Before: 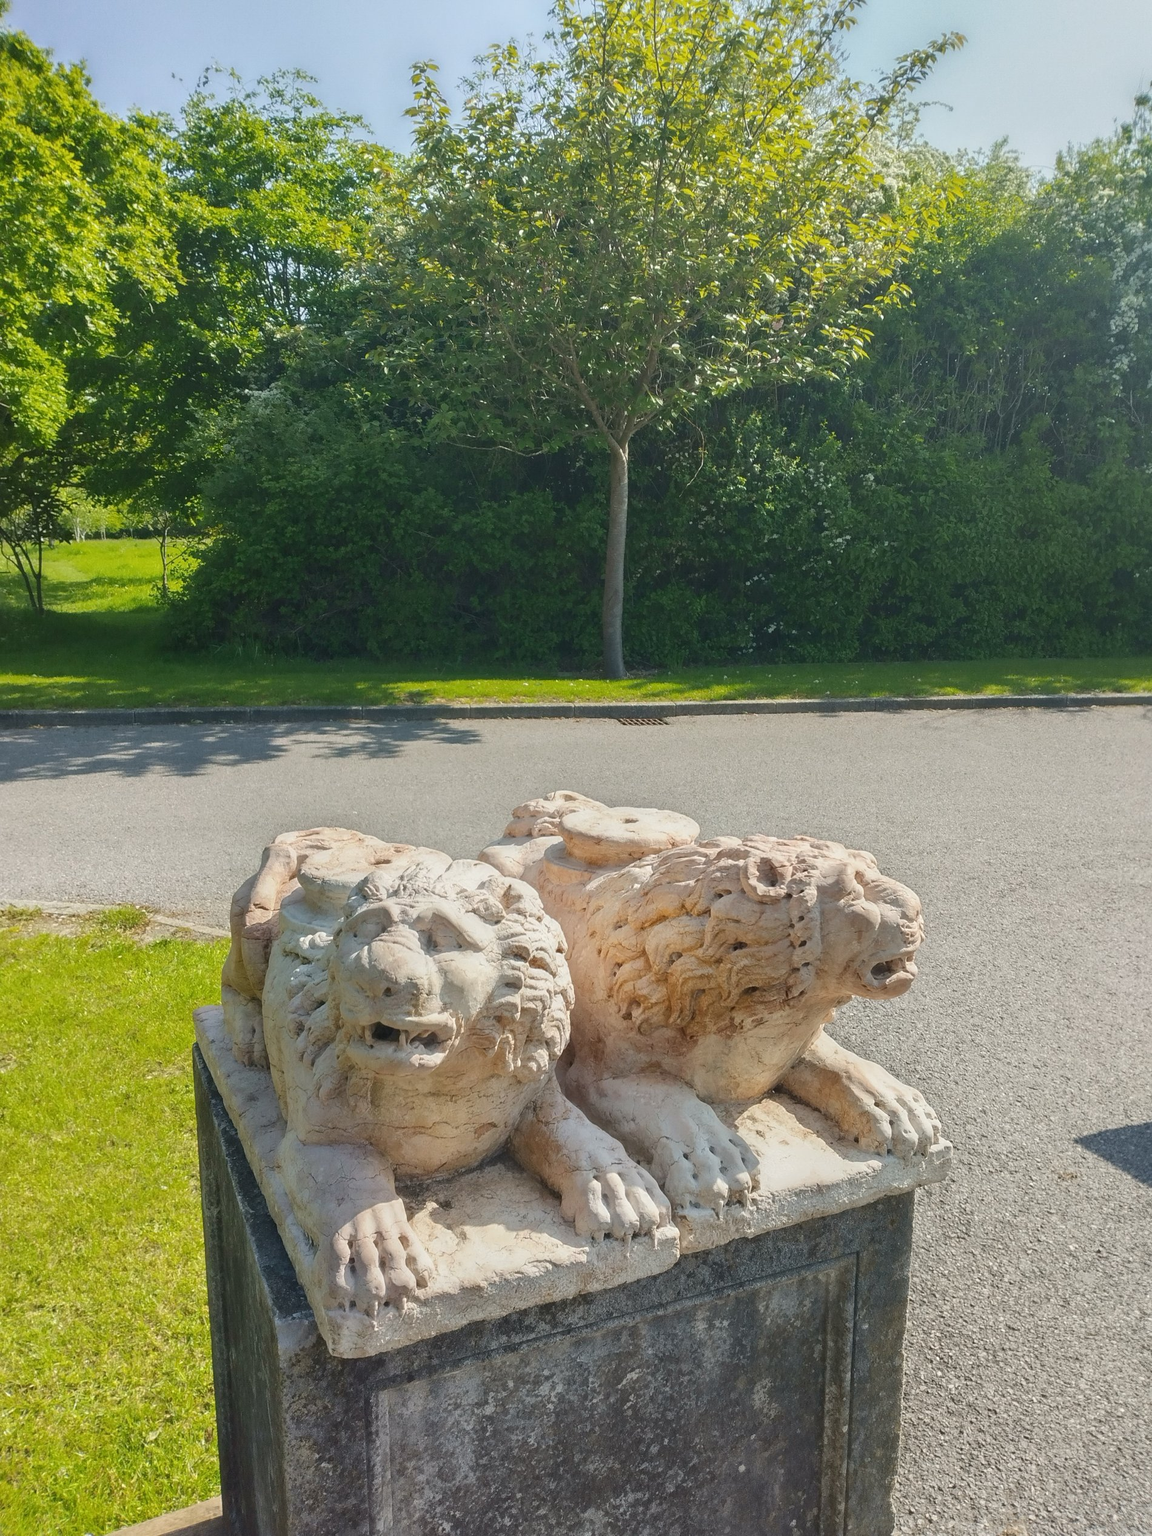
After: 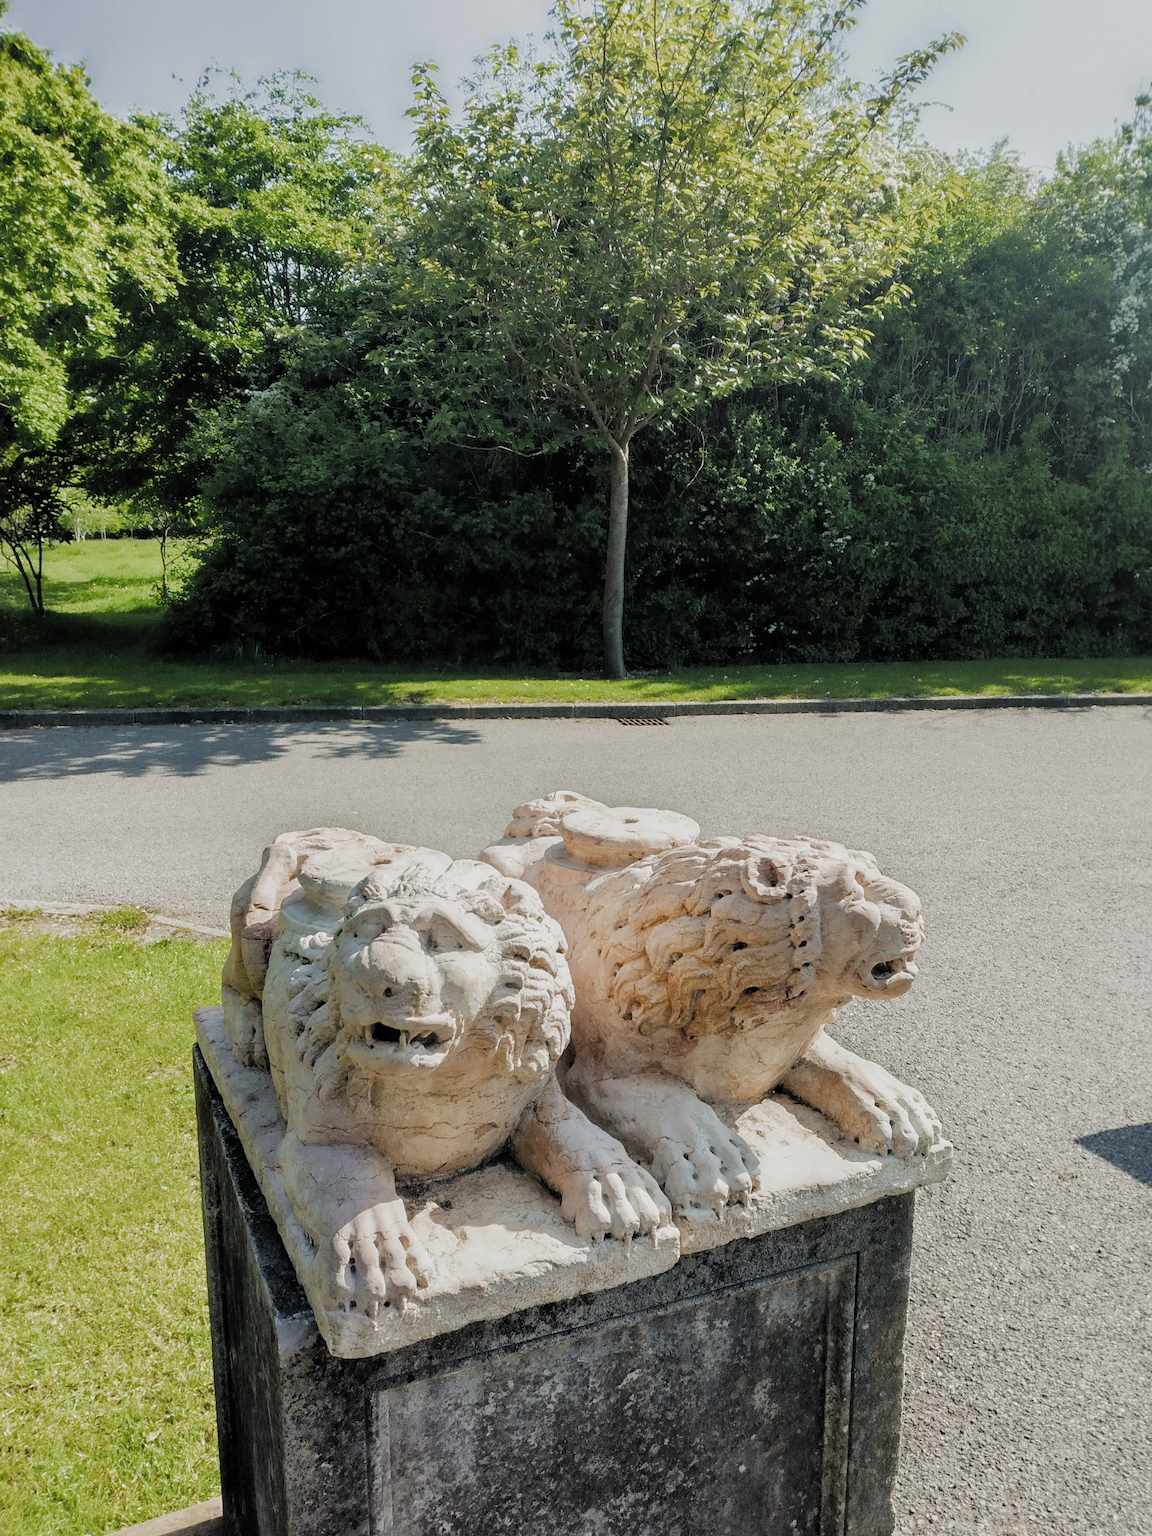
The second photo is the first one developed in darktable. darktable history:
filmic rgb: black relative exposure -3.68 EV, white relative exposure 2.78 EV, dynamic range scaling -5.34%, hardness 3.03, add noise in highlights 0.002, preserve chrominance max RGB, color science v3 (2019), use custom middle-gray values true, contrast in highlights soft
color zones: curves: ch0 [(0, 0.5) (0.143, 0.5) (0.286, 0.5) (0.429, 0.5) (0.62, 0.489) (0.714, 0.445) (0.844, 0.496) (1, 0.5)]; ch1 [(0, 0.5) (0.143, 0.5) (0.286, 0.5) (0.429, 0.5) (0.571, 0.5) (0.714, 0.523) (0.857, 0.5) (1, 0.5)], mix 39.2%
